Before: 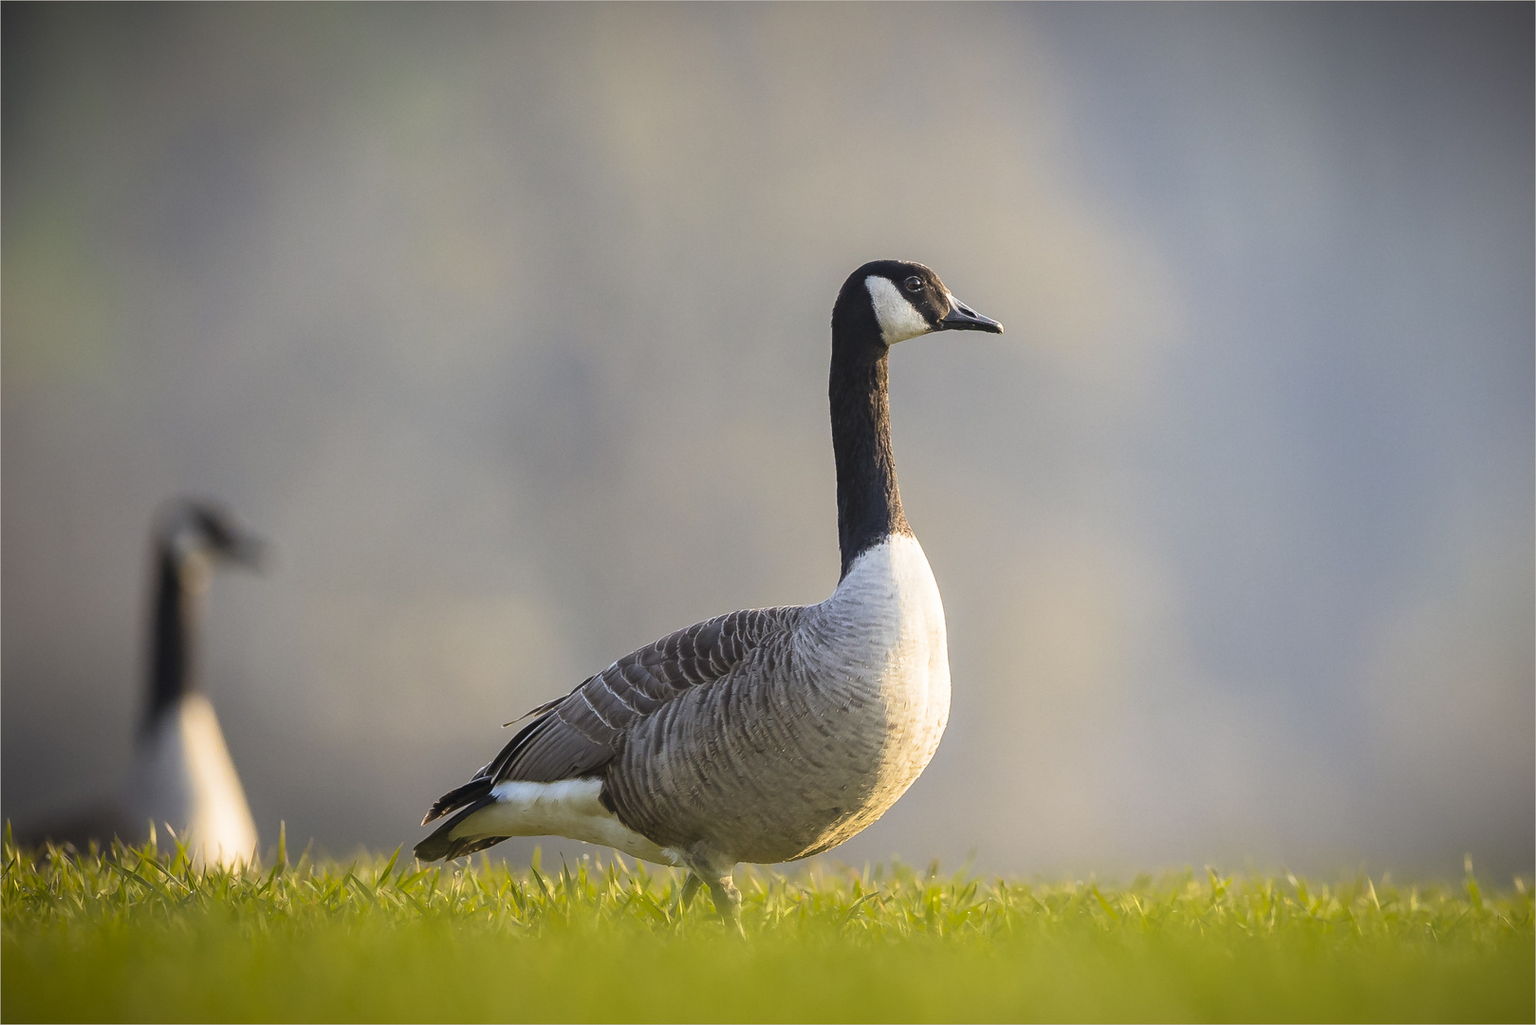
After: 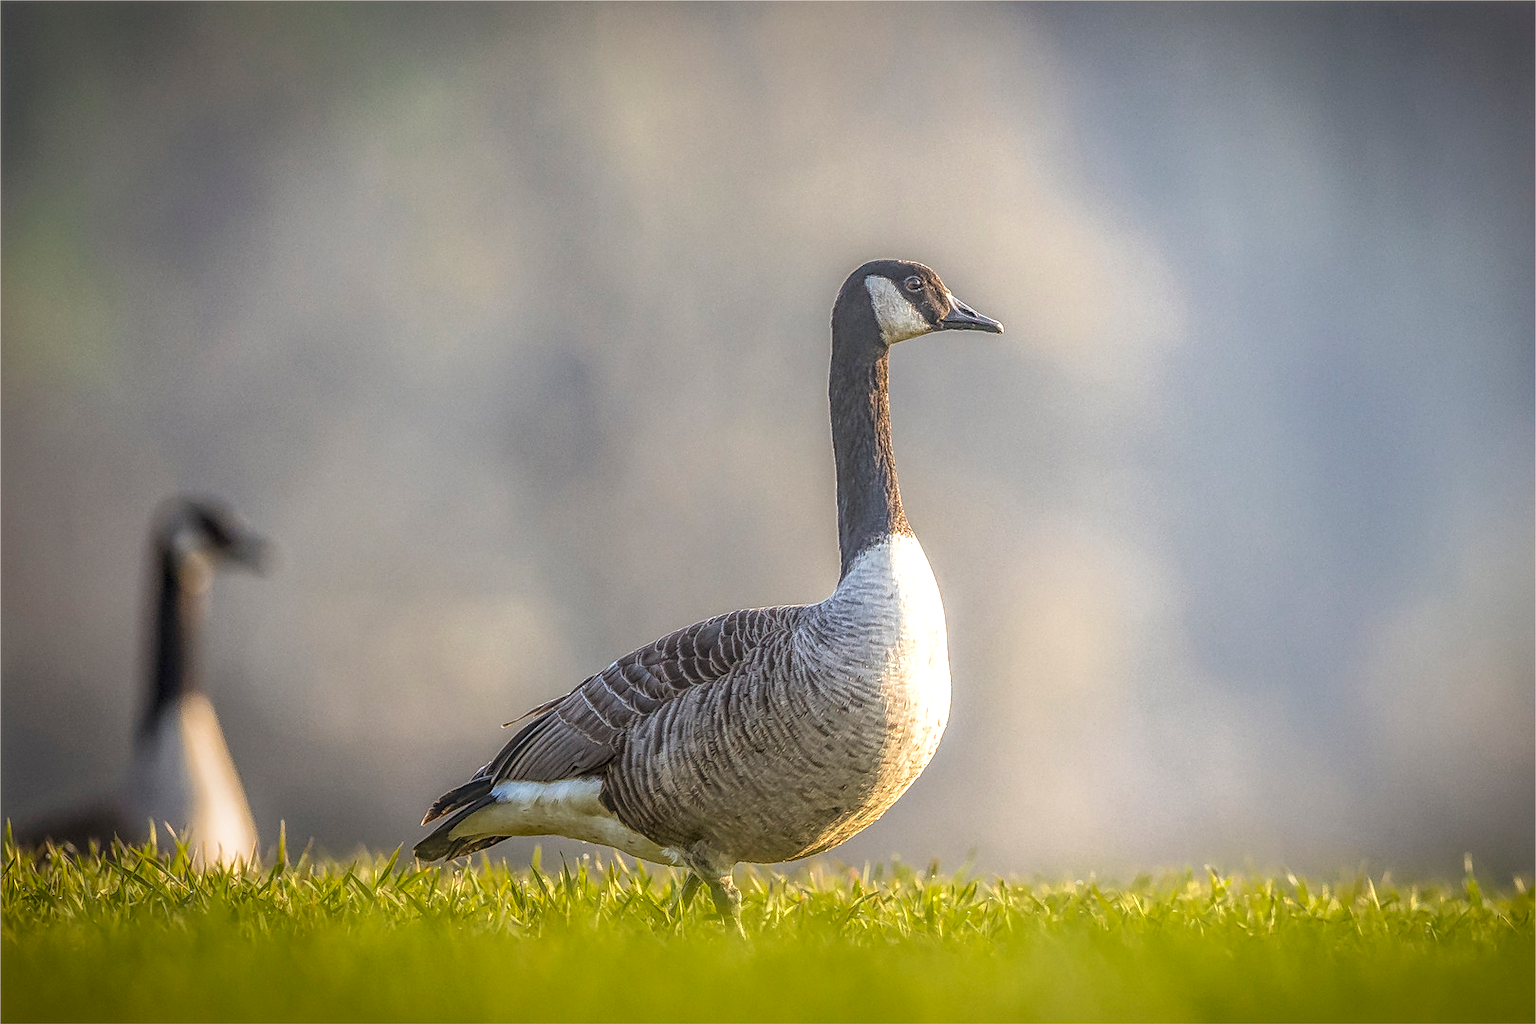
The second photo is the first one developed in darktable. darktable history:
sharpen: amount 0.593
exposure: exposure 0.196 EV, compensate highlight preservation false
local contrast: highlights 5%, shadows 5%, detail 200%, midtone range 0.243
